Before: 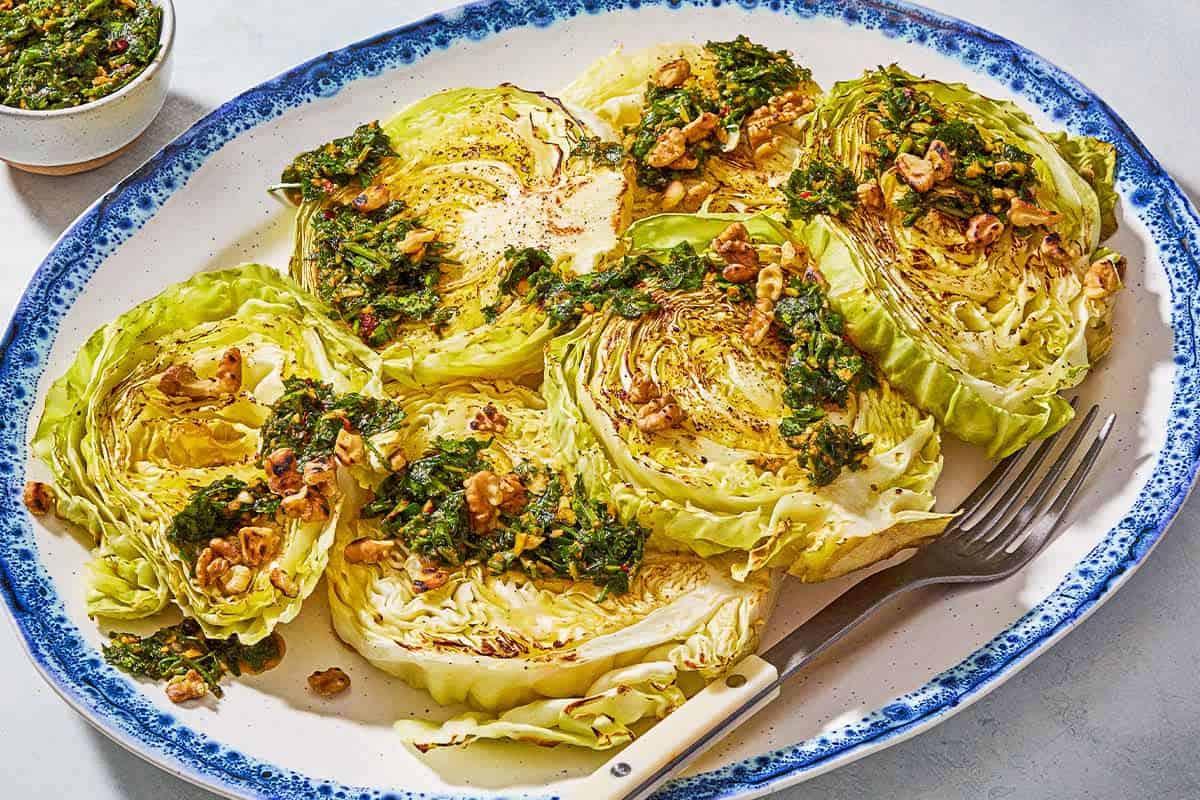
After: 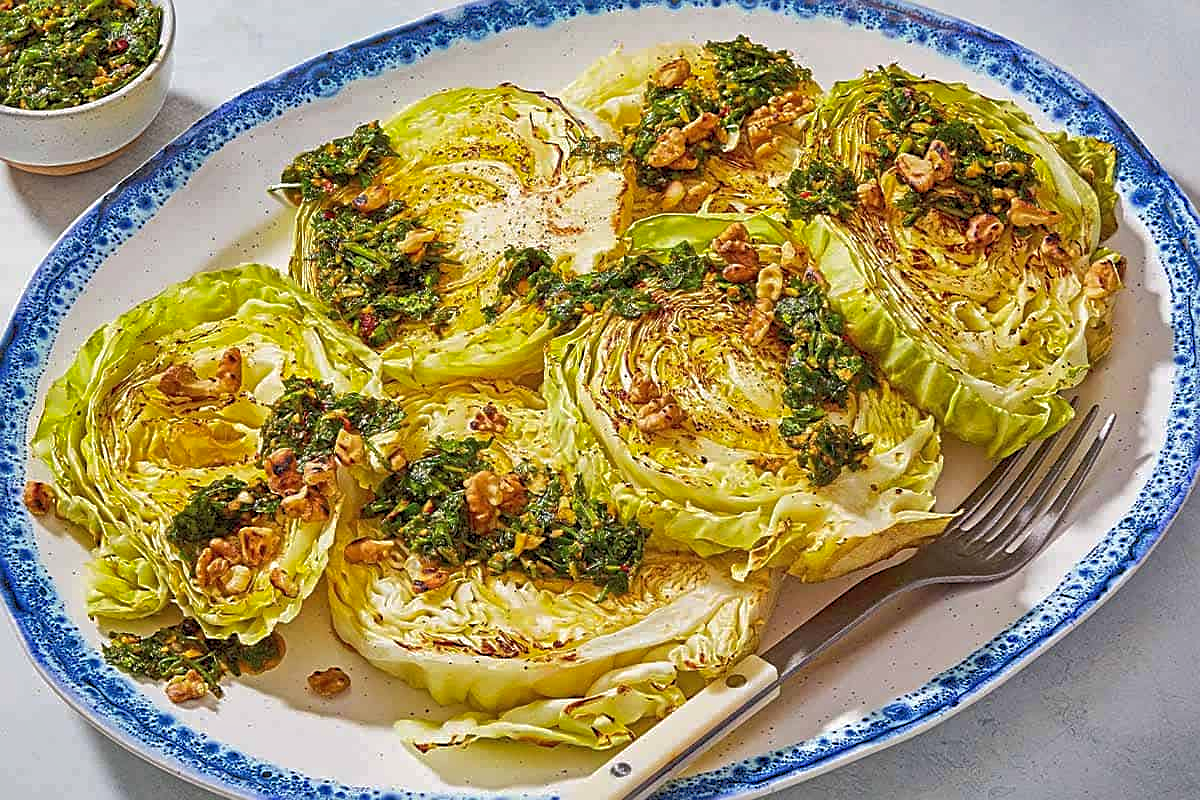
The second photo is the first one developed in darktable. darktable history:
sharpen: amount 0.48
shadows and highlights: highlights color adjustment 52.47%
tone equalizer: on, module defaults
